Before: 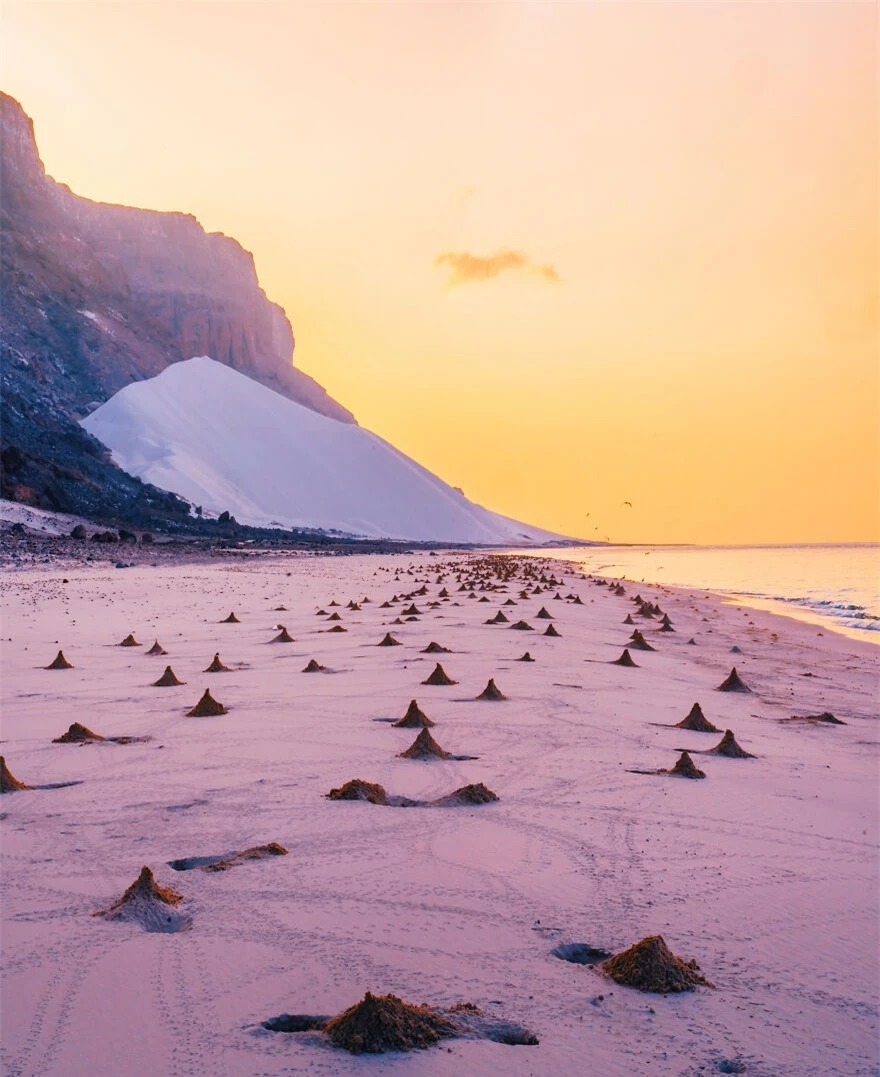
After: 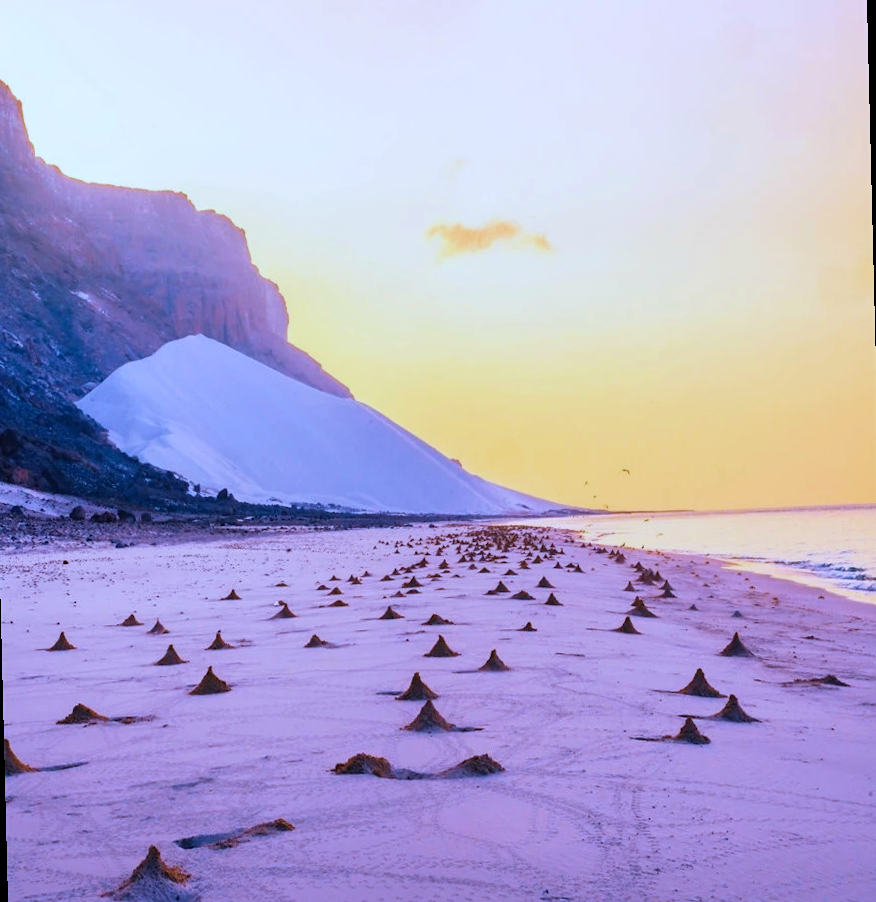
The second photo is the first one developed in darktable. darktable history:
crop and rotate: top 0%, bottom 11.49%
rotate and perspective: rotation -1.42°, crop left 0.016, crop right 0.984, crop top 0.035, crop bottom 0.965
bloom: size 9%, threshold 100%, strength 7%
color calibration: illuminant as shot in camera, x 0.383, y 0.38, temperature 3949.15 K, gamut compression 1.66
velvia: on, module defaults
white balance: red 0.967, blue 1.119, emerald 0.756
